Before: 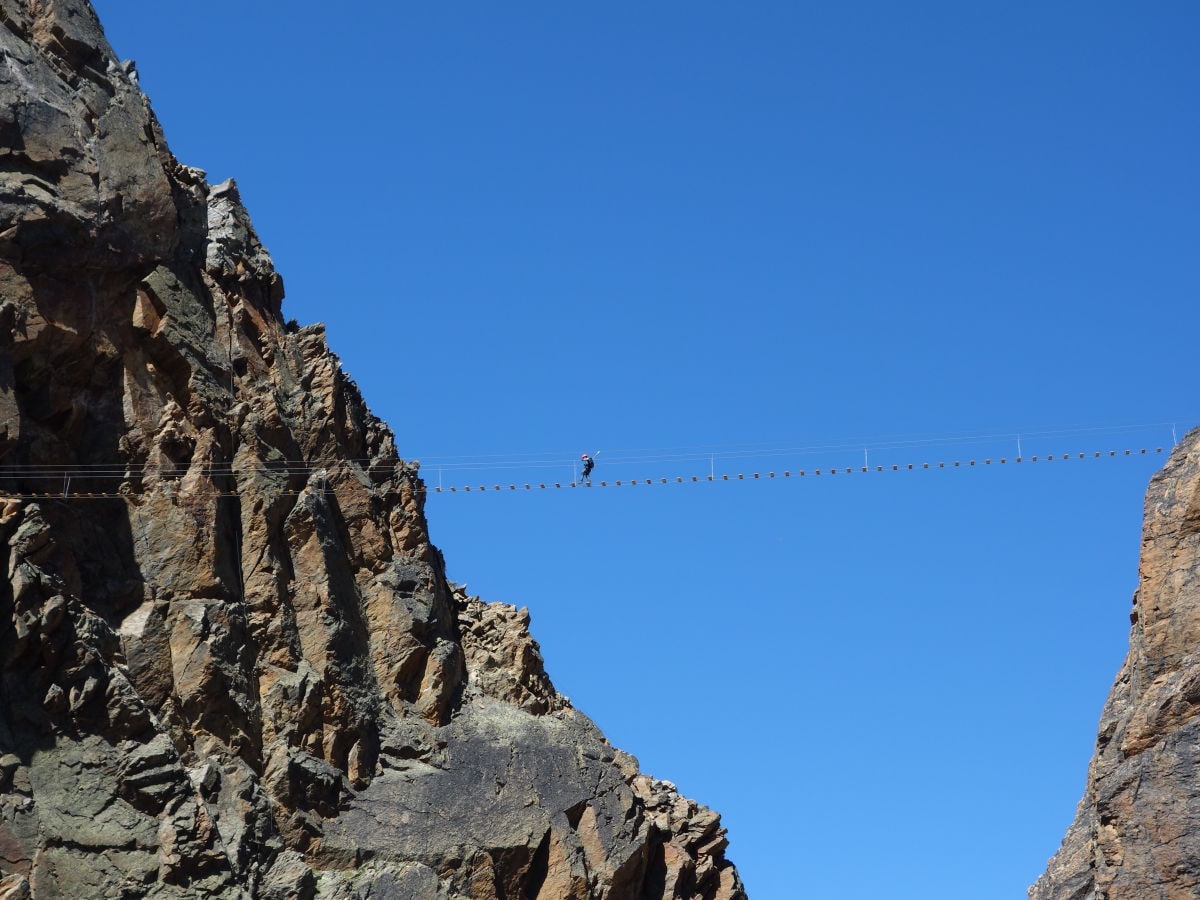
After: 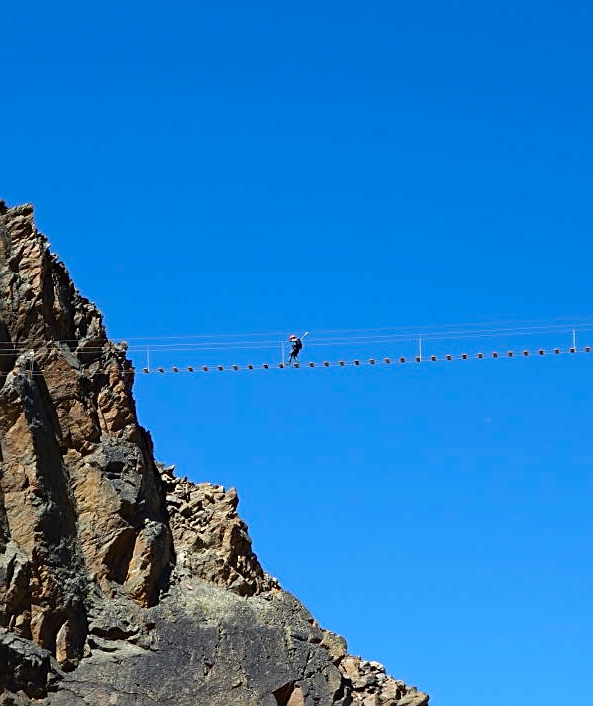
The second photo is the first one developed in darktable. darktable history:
sharpen: on, module defaults
crop and rotate: angle 0.02°, left 24.353%, top 13.219%, right 26.156%, bottom 8.224%
contrast brightness saturation: contrast 0.08, saturation 0.2
haze removal: adaptive false
